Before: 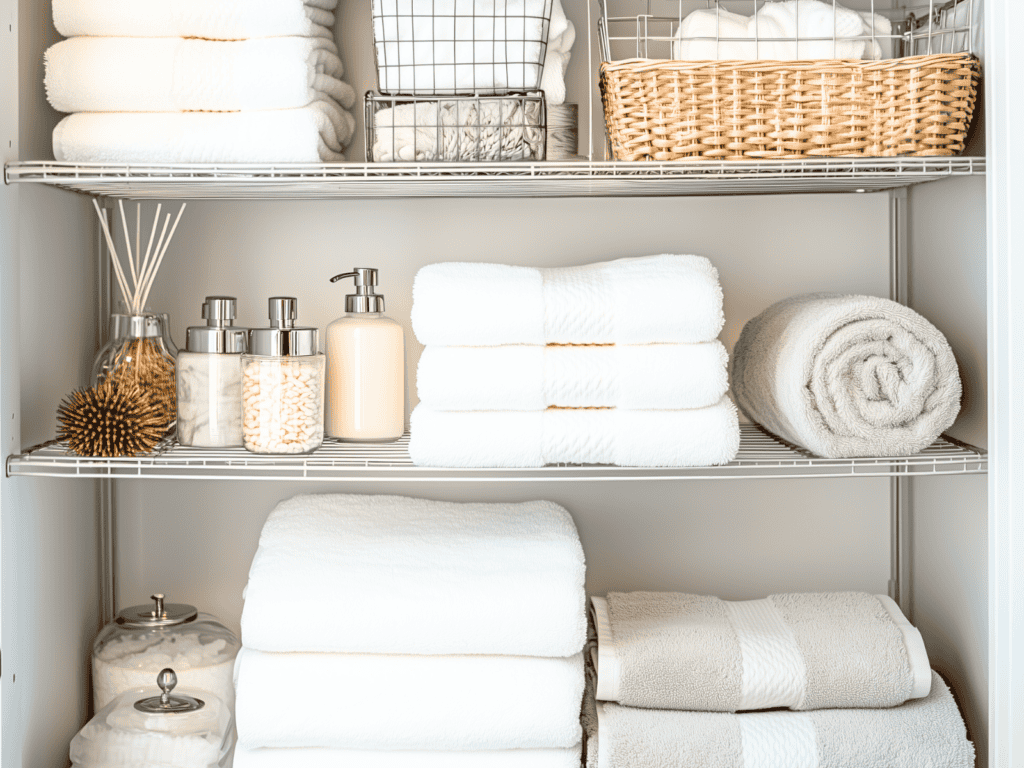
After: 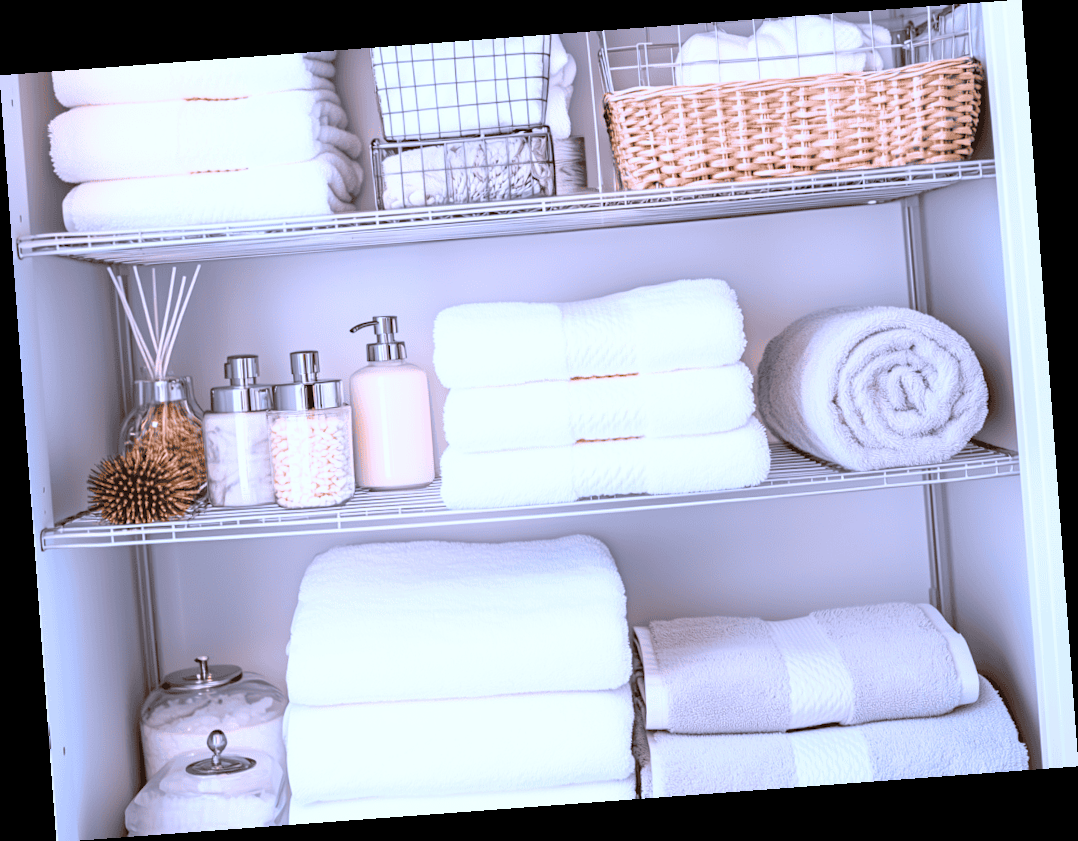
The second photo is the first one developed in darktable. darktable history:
white balance: red 1.042, blue 1.17
color correction: highlights a* -2.24, highlights b* -18.1
rotate and perspective: rotation -4.25°, automatic cropping off
